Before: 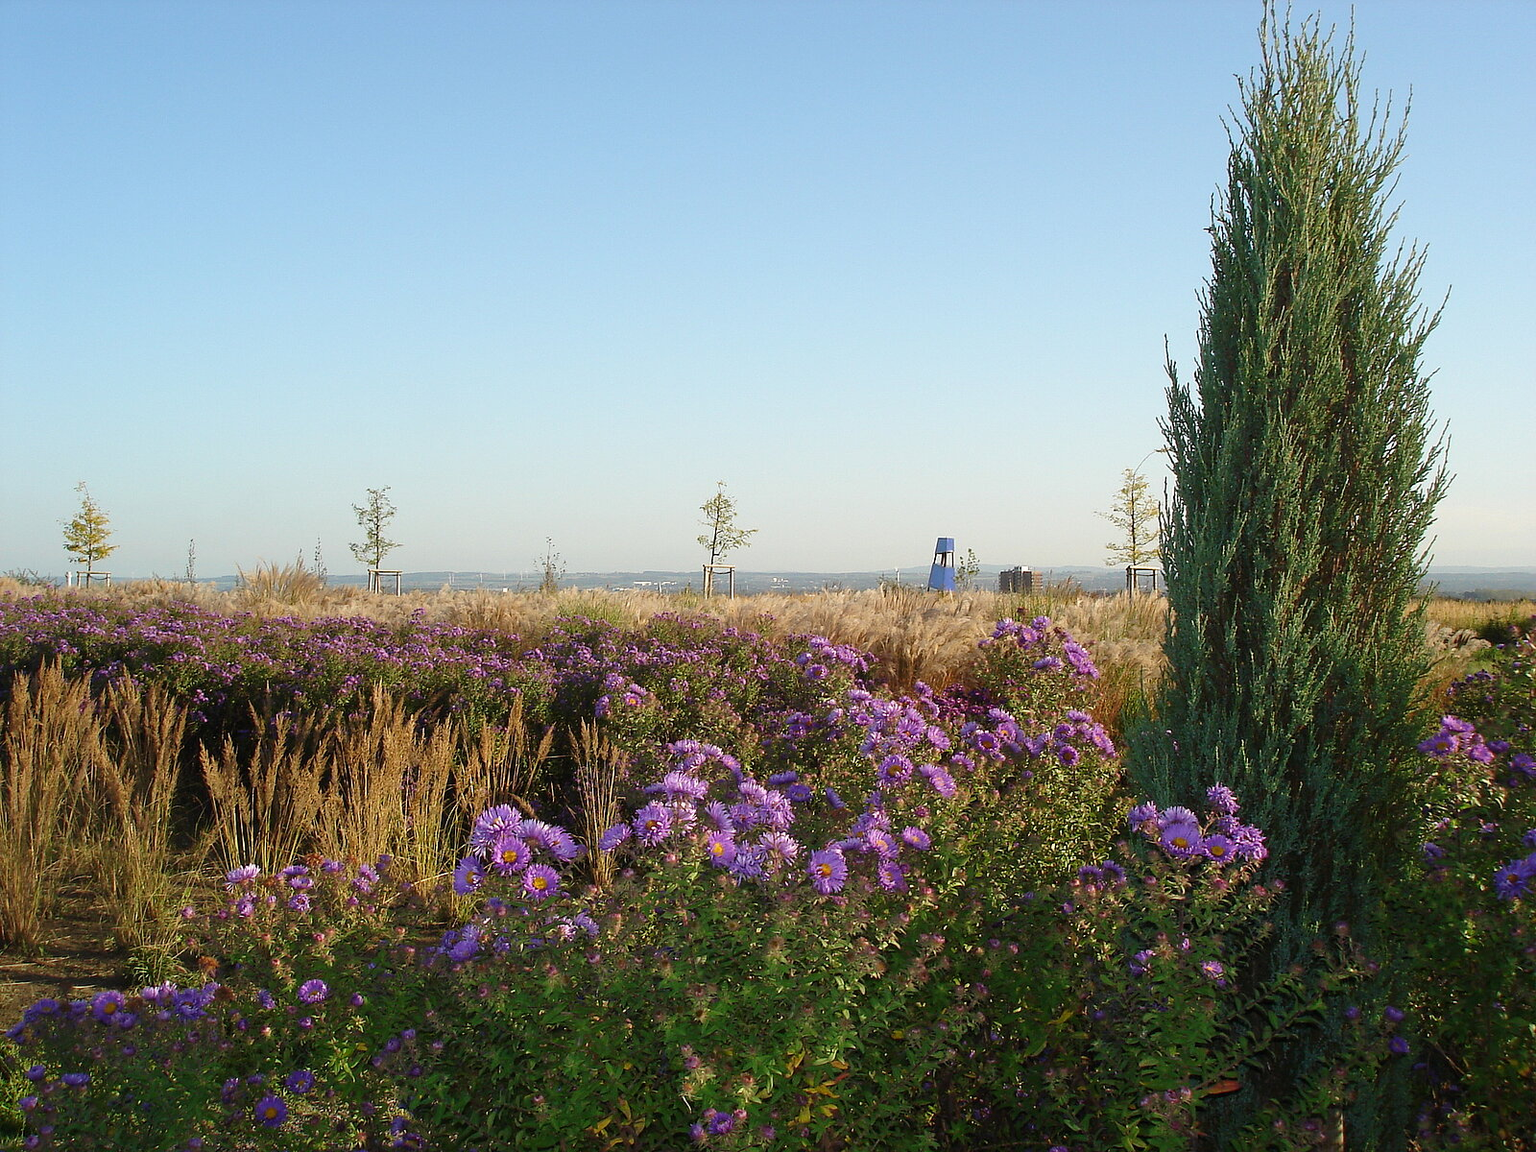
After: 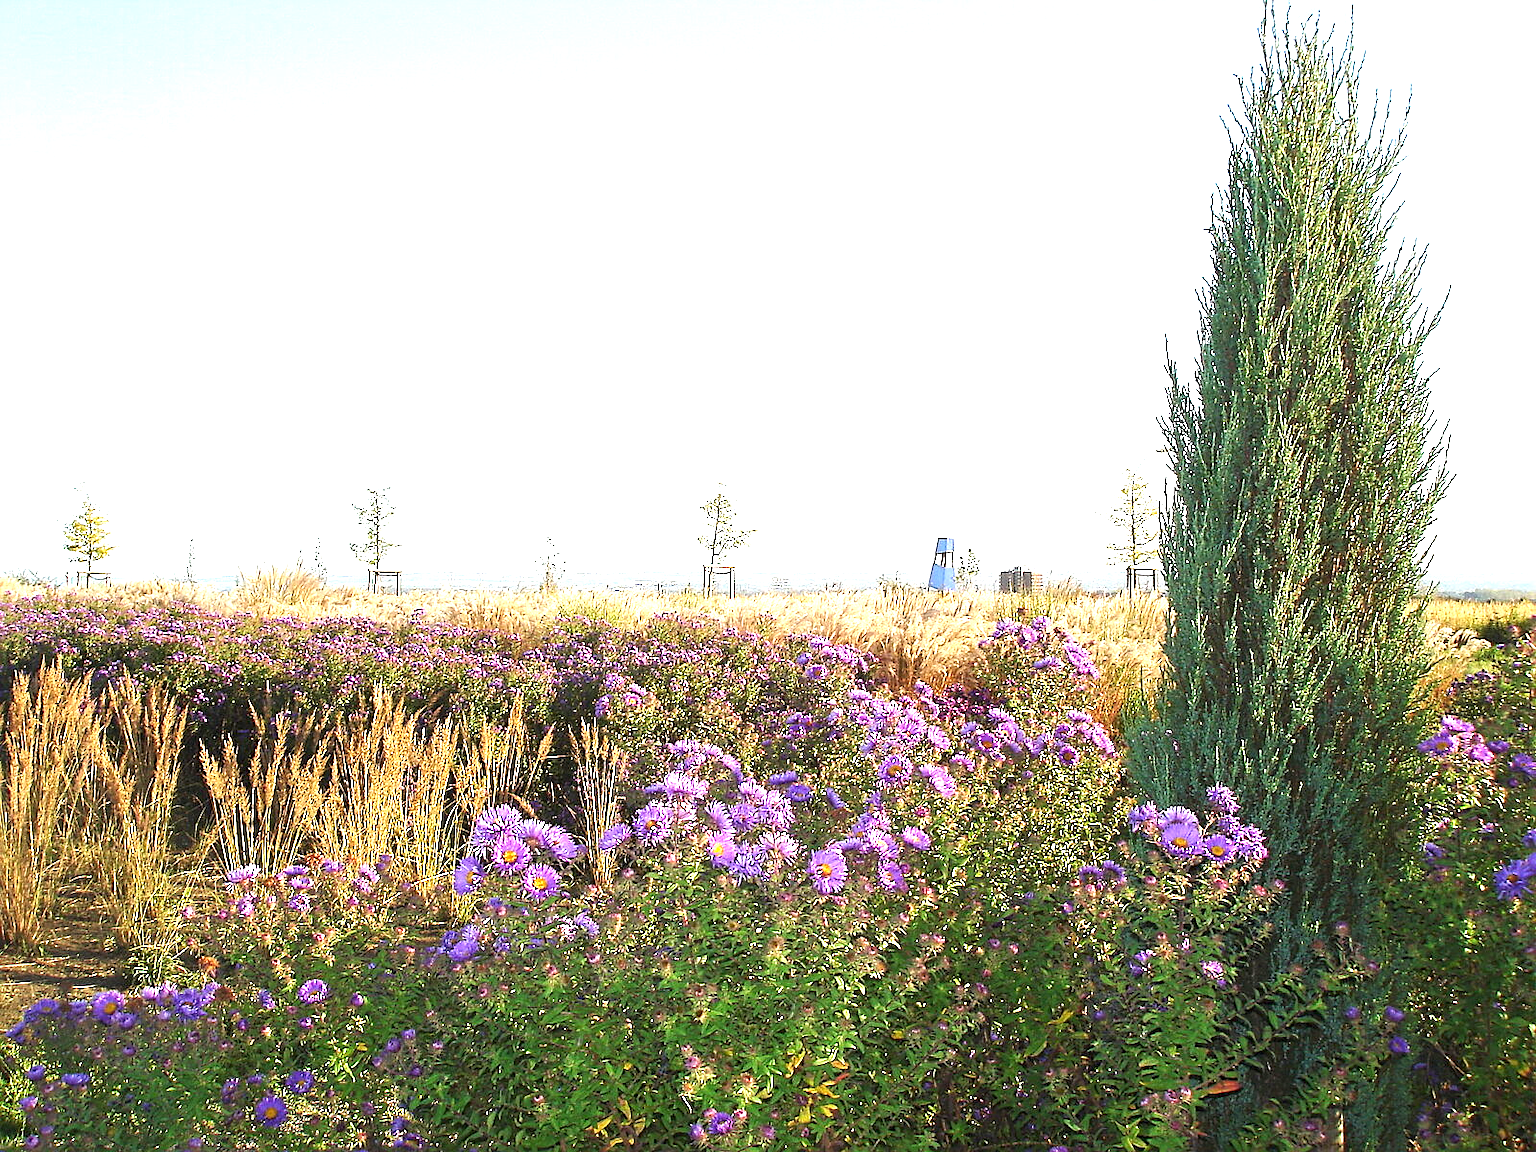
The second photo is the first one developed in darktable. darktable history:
exposure: black level correction 0, exposure 1.741 EV, compensate exposure bias true, compensate highlight preservation false
tone equalizer: on, module defaults
sharpen: on, module defaults
